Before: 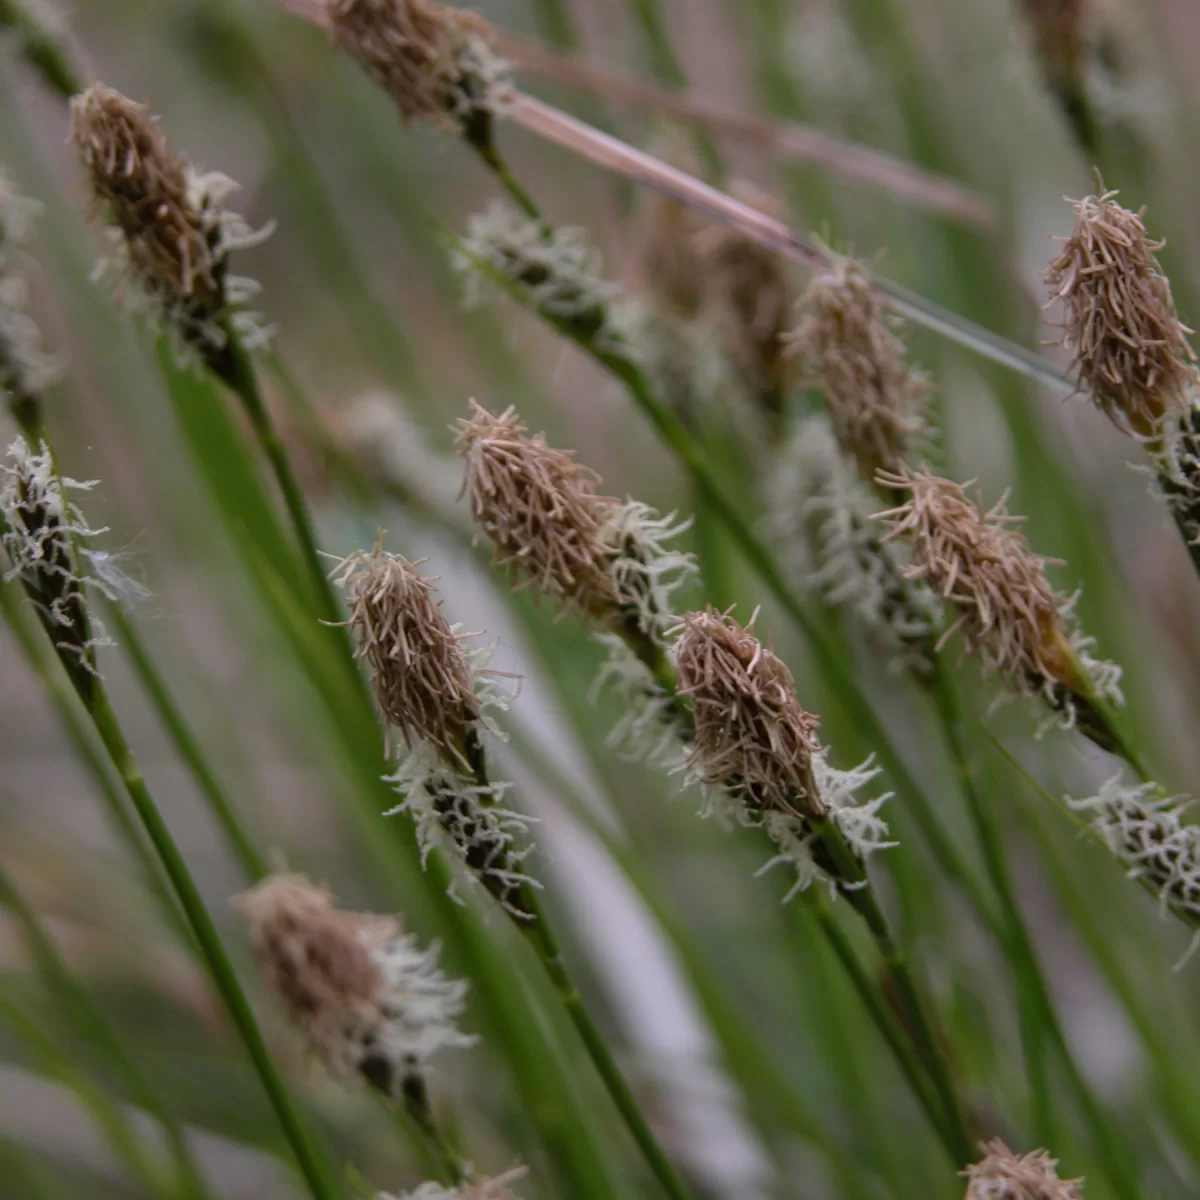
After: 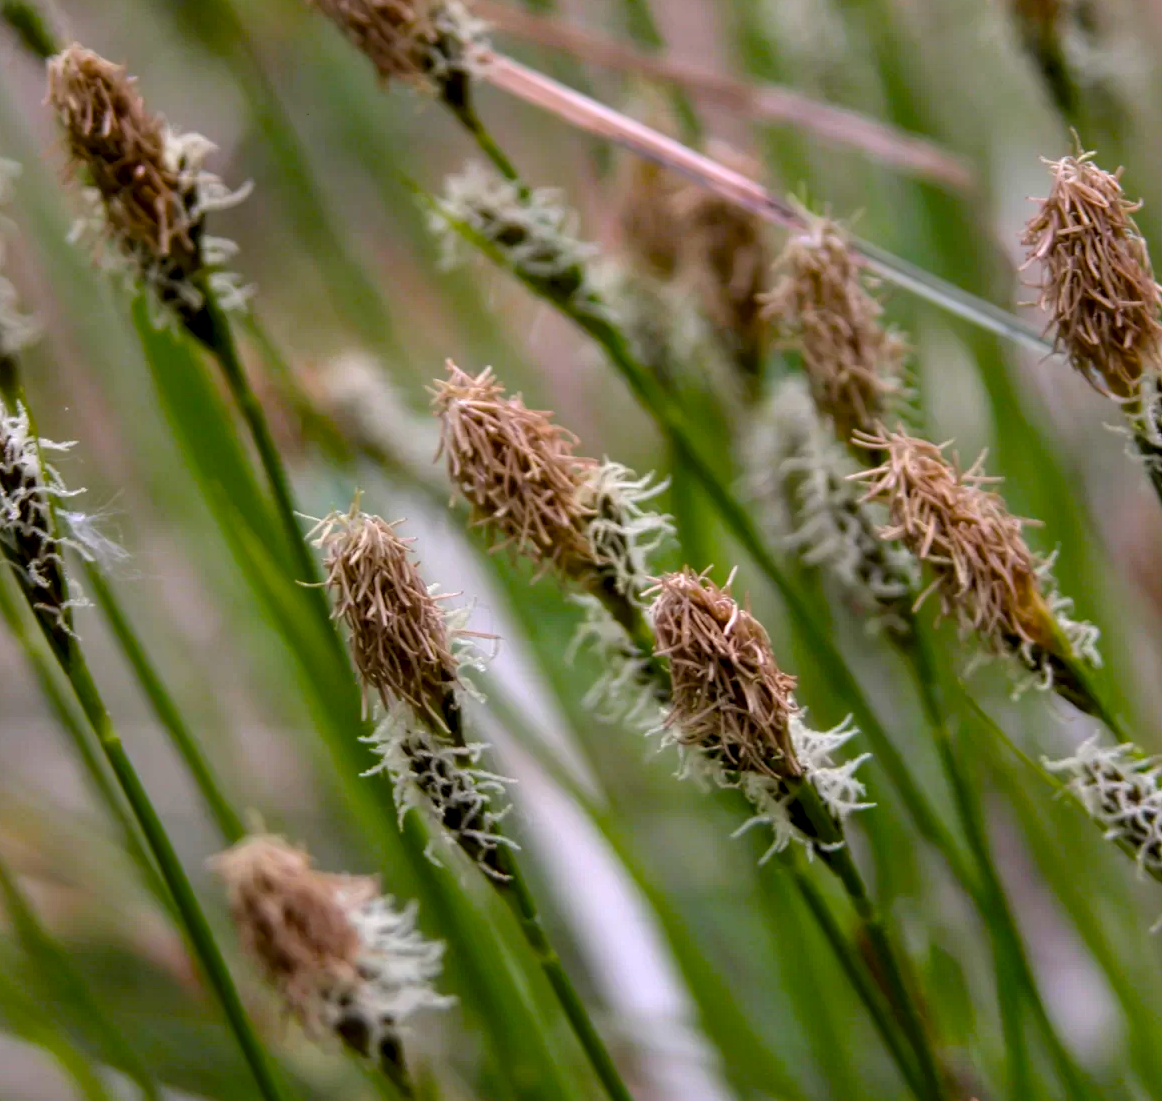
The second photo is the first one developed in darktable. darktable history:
crop: left 1.925%, top 3.314%, right 1.199%, bottom 4.905%
color balance rgb: perceptual saturation grading › global saturation 50.861%, perceptual brilliance grading › global brilliance 9.781%, perceptual brilliance grading › shadows 14.265%
local contrast: highlights 146%, shadows 130%, detail 139%, midtone range 0.255
